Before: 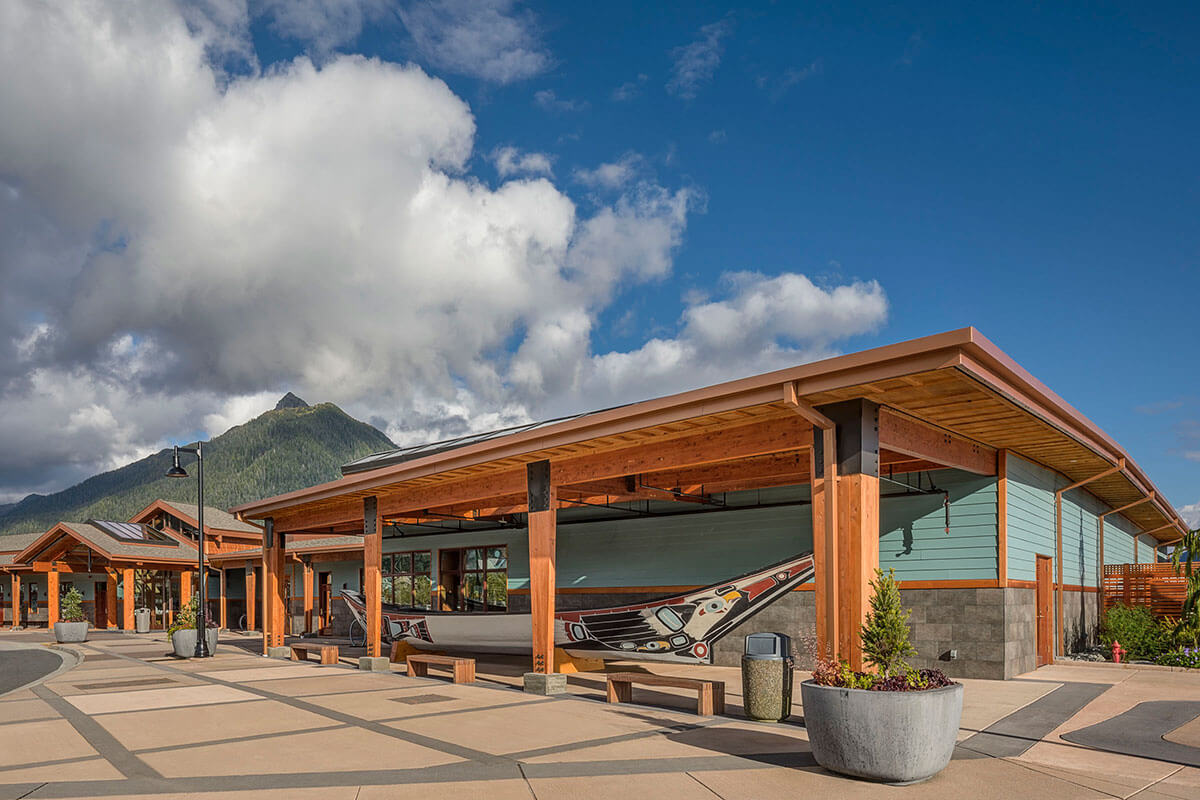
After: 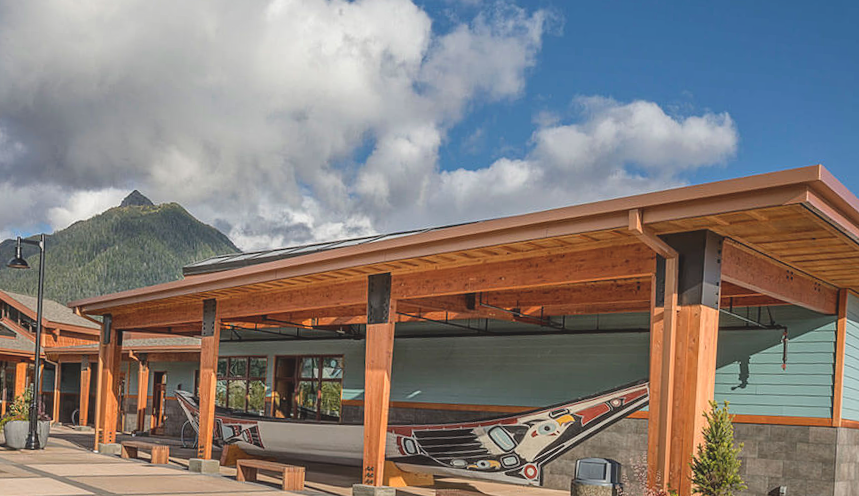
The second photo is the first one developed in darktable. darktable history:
color balance: lift [1.007, 1, 1, 1], gamma [1.097, 1, 1, 1]
crop and rotate: angle -3.37°, left 9.79%, top 20.73%, right 12.42%, bottom 11.82%
